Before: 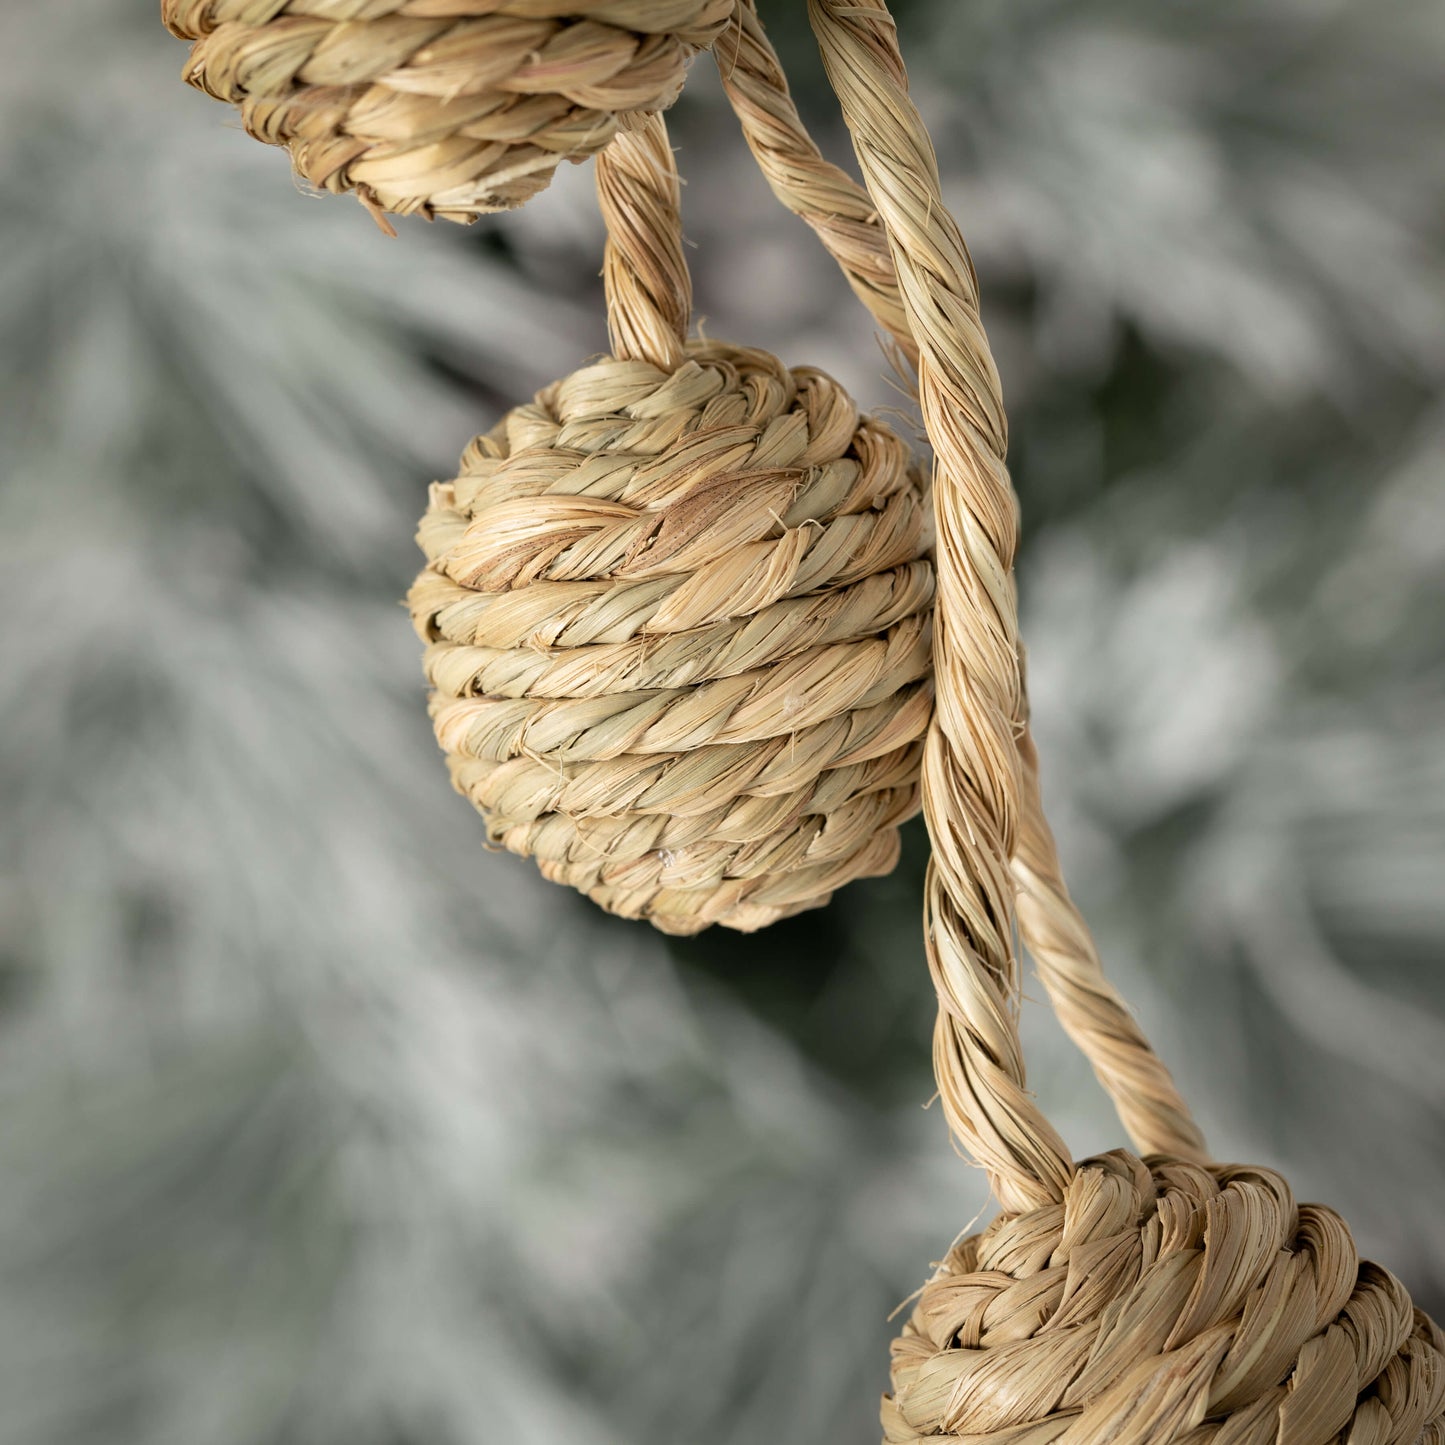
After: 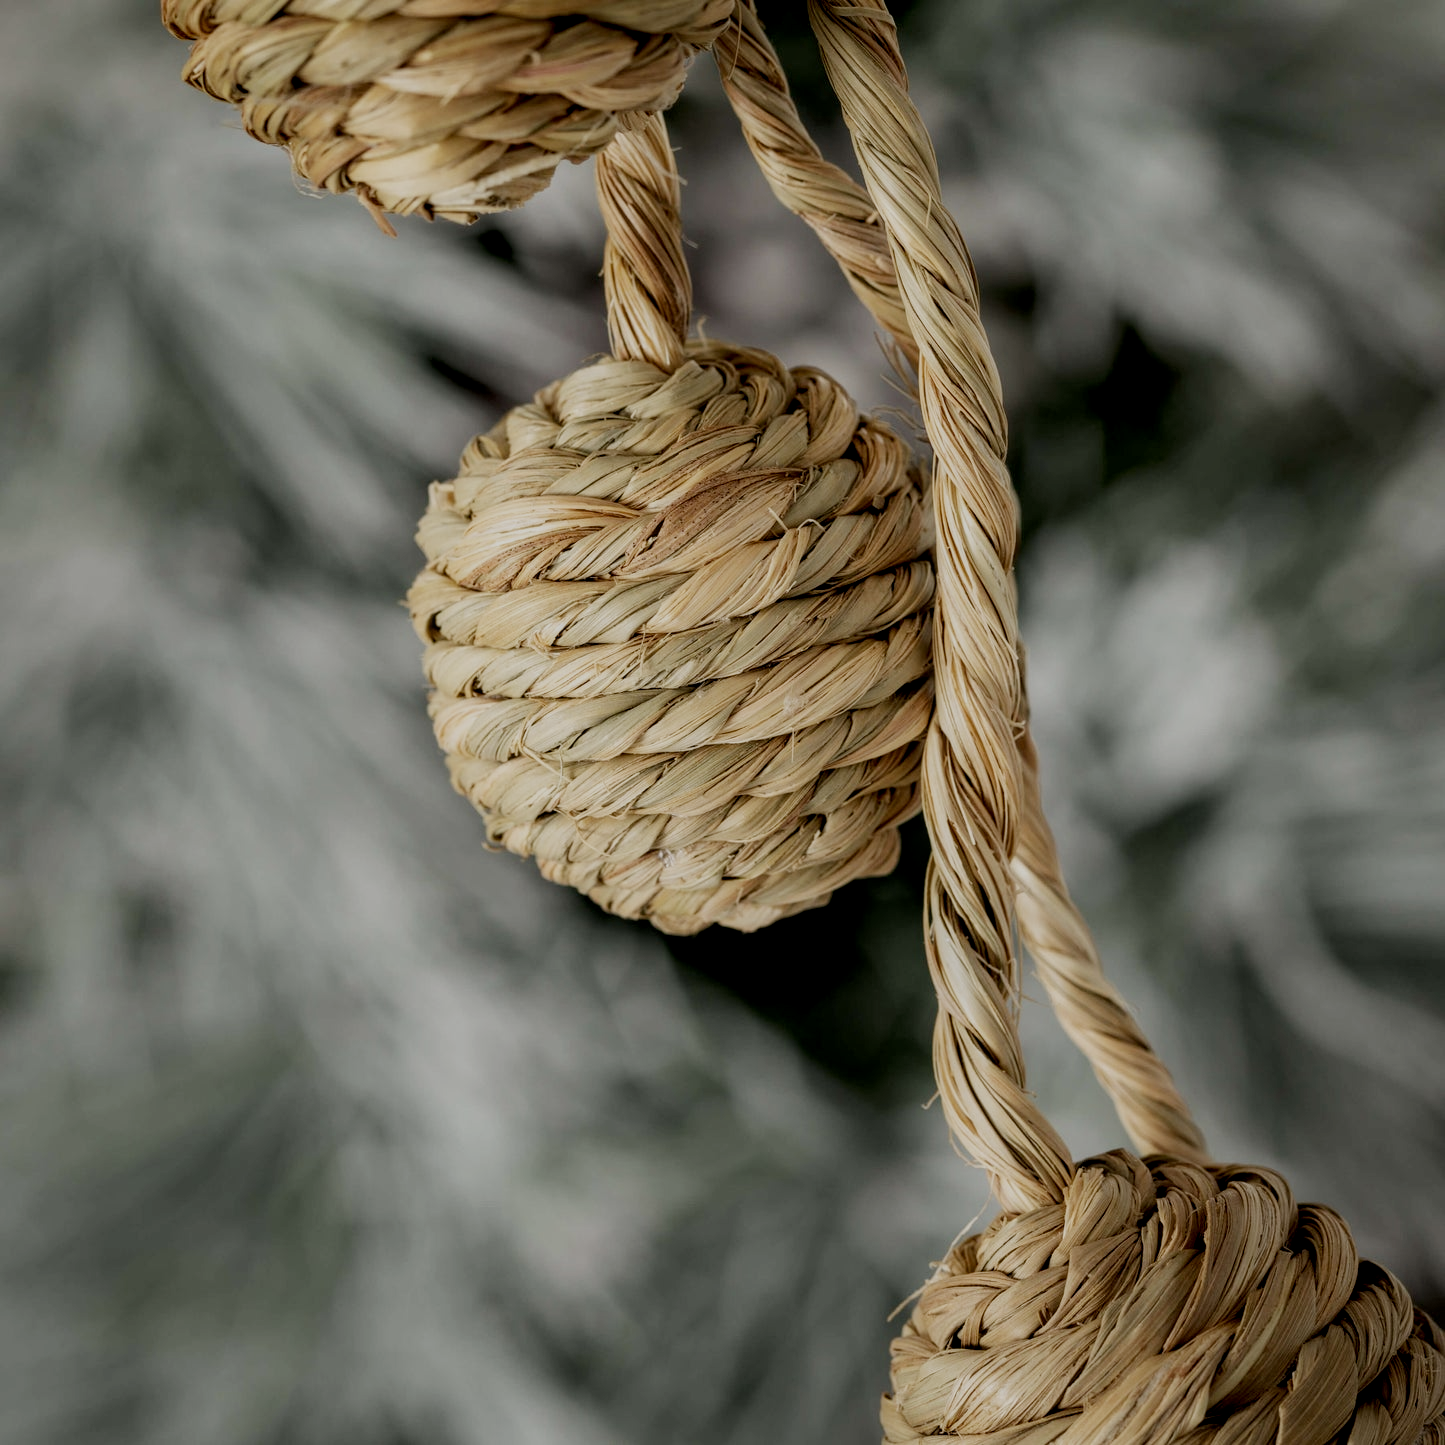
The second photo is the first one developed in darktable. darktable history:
filmic rgb: middle gray luminance 29%, black relative exposure -10.3 EV, white relative exposure 5.5 EV, threshold 6 EV, target black luminance 0%, hardness 3.95, latitude 2.04%, contrast 1.132, highlights saturation mix 5%, shadows ↔ highlights balance 15.11%, preserve chrominance no, color science v3 (2019), use custom middle-gray values true, iterations of high-quality reconstruction 0, enable highlight reconstruction true
local contrast: on, module defaults
color balance: output saturation 98.5%
